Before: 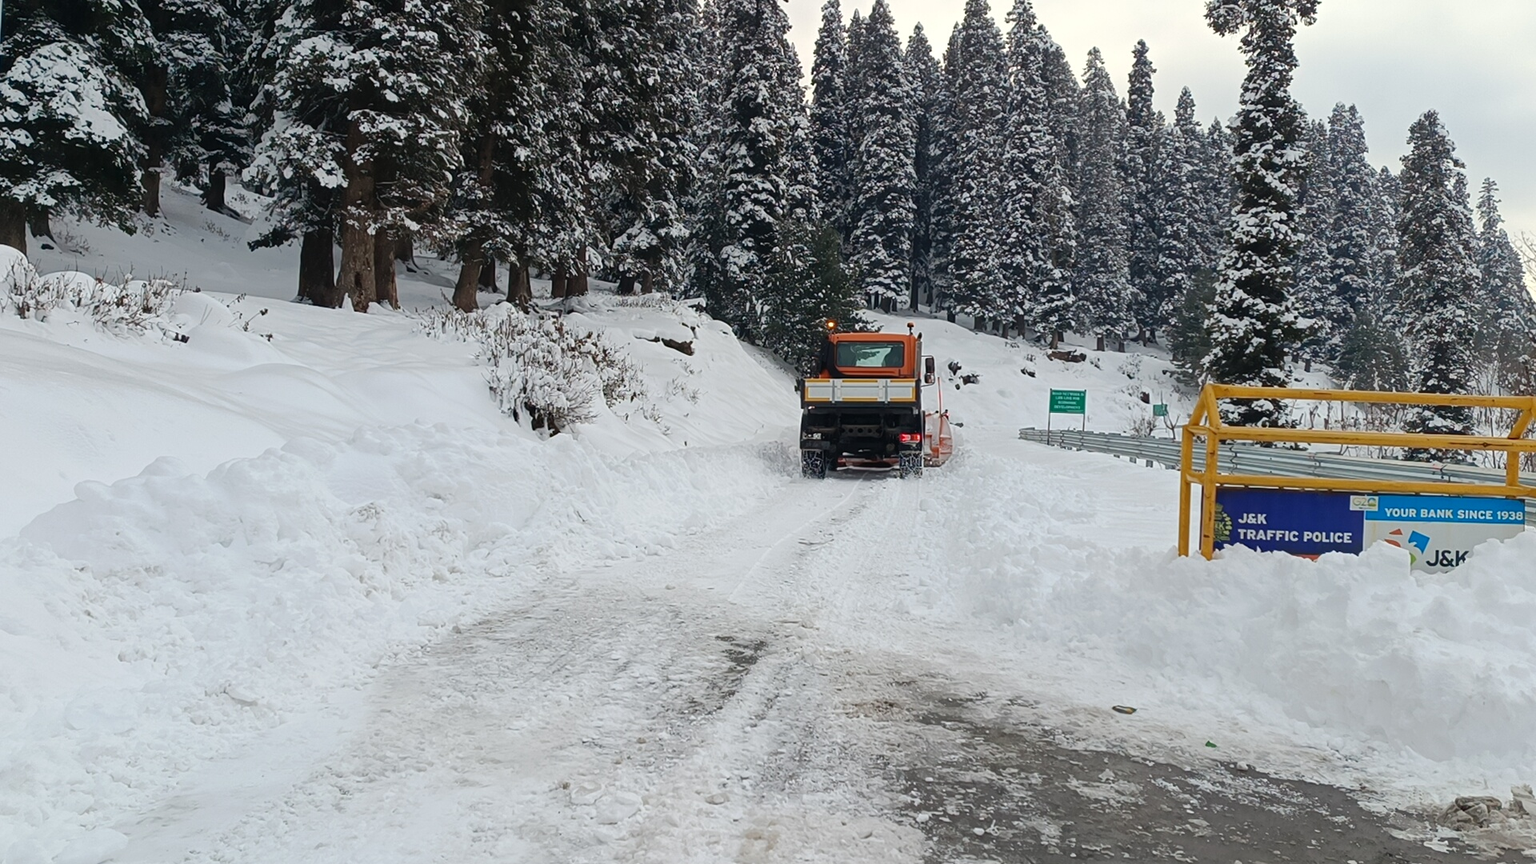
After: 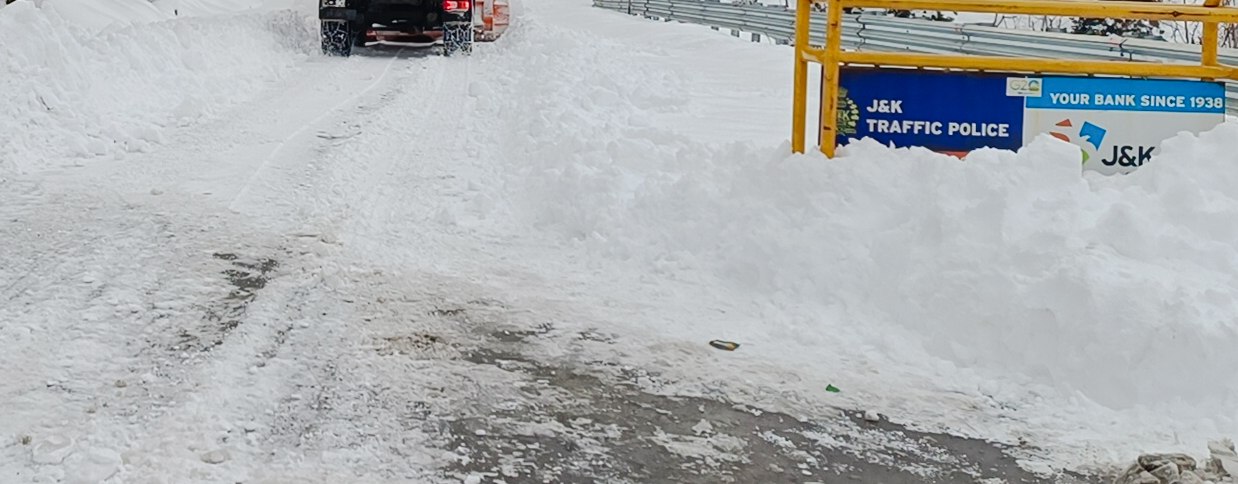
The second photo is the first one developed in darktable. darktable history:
shadows and highlights: shadows 37.27, highlights -28.18, soften with gaussian
crop and rotate: left 35.509%, top 50.238%, bottom 4.934%
tone curve: curves: ch0 [(0, 0) (0.003, 0.009) (0.011, 0.013) (0.025, 0.022) (0.044, 0.039) (0.069, 0.055) (0.1, 0.077) (0.136, 0.113) (0.177, 0.158) (0.224, 0.213) (0.277, 0.289) (0.335, 0.367) (0.399, 0.451) (0.468, 0.532) (0.543, 0.615) (0.623, 0.696) (0.709, 0.755) (0.801, 0.818) (0.898, 0.893) (1, 1)], preserve colors none
